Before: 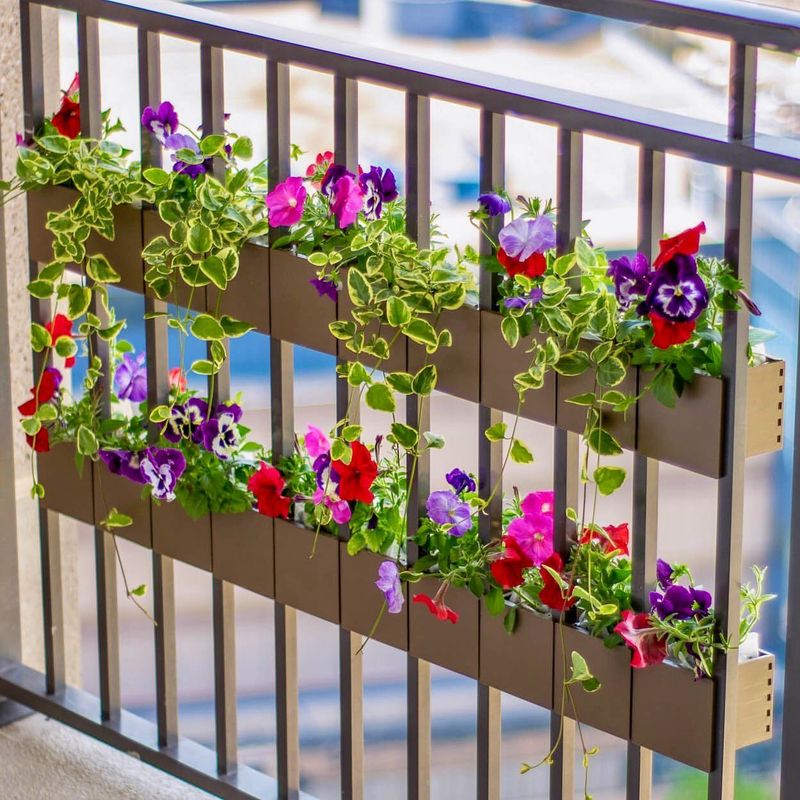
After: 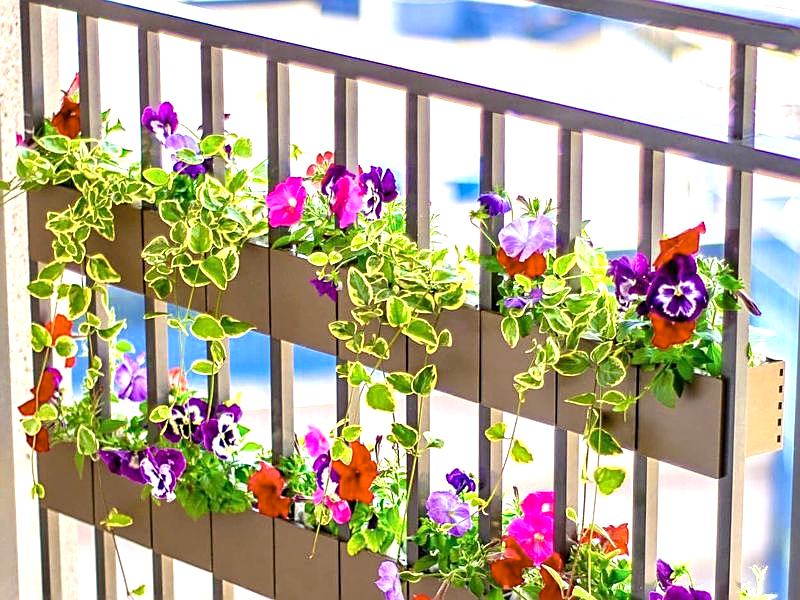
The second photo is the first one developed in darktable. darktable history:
crop: bottom 24.984%
sharpen: on, module defaults
exposure: black level correction 0, exposure 1 EV, compensate exposure bias true, compensate highlight preservation false
color zones: curves: ch0 [(0, 0.533) (0.126, 0.533) (0.234, 0.533) (0.368, 0.357) (0.5, 0.5) (0.625, 0.5) (0.74, 0.637) (0.875, 0.5)]; ch1 [(0.004, 0.708) (0.129, 0.662) (0.25, 0.5) (0.375, 0.331) (0.496, 0.396) (0.625, 0.649) (0.739, 0.26) (0.875, 0.5) (1, 0.478)]; ch2 [(0, 0.409) (0.132, 0.403) (0.236, 0.558) (0.379, 0.448) (0.5, 0.5) (0.625, 0.5) (0.691, 0.39) (0.875, 0.5)], mix -136.67%
base curve: preserve colors none
levels: mode automatic, levels [0, 0.492, 0.984]
